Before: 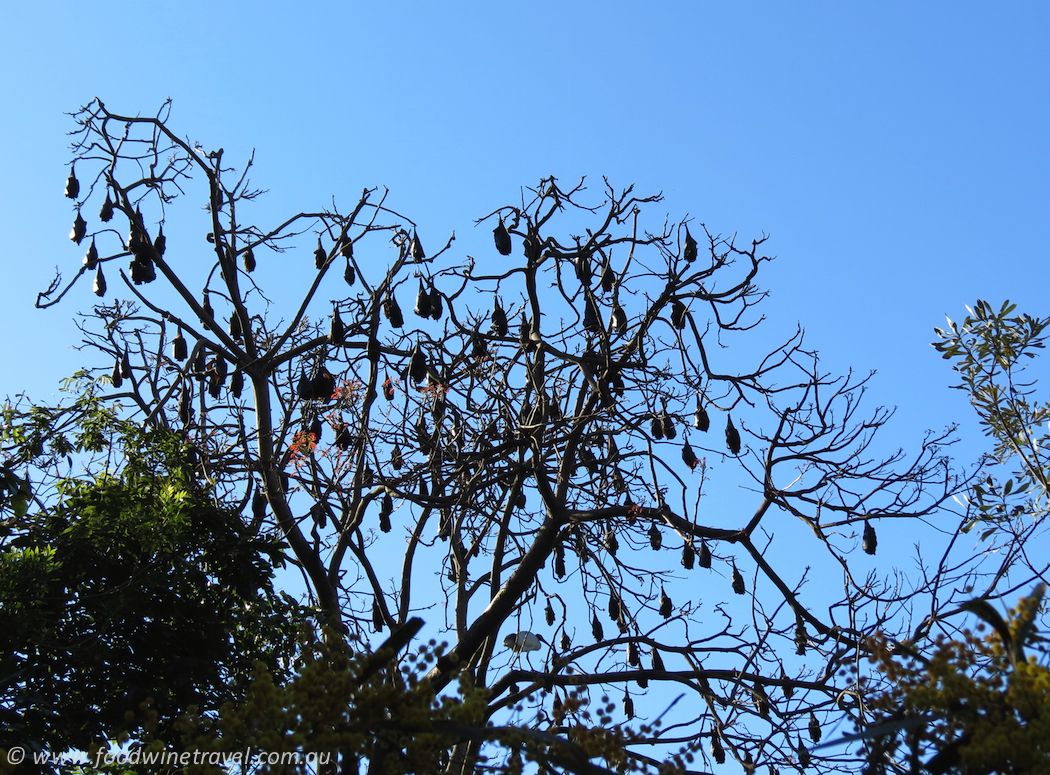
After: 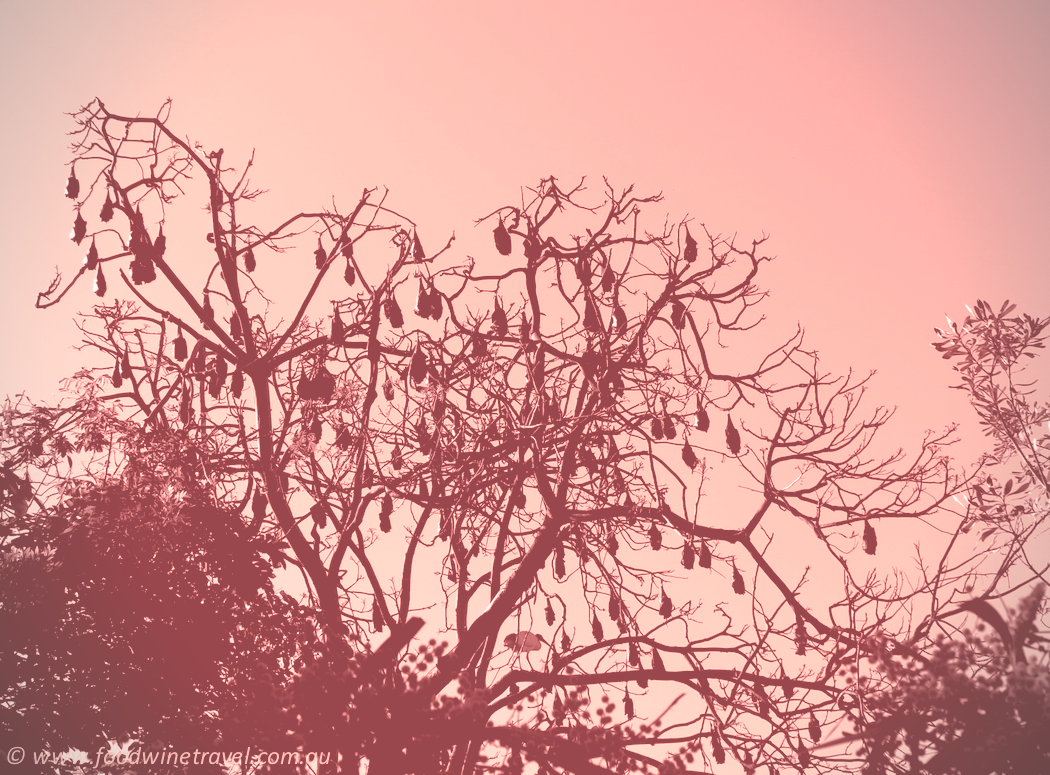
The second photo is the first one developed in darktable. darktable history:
vignetting: fall-off radius 45%, brightness -0.33
split-toning: compress 20%
colorize: on, module defaults | blend: blend mode normal, opacity 25%; mask: uniform (no mask)
levels: levels [0.182, 0.542, 0.902]
